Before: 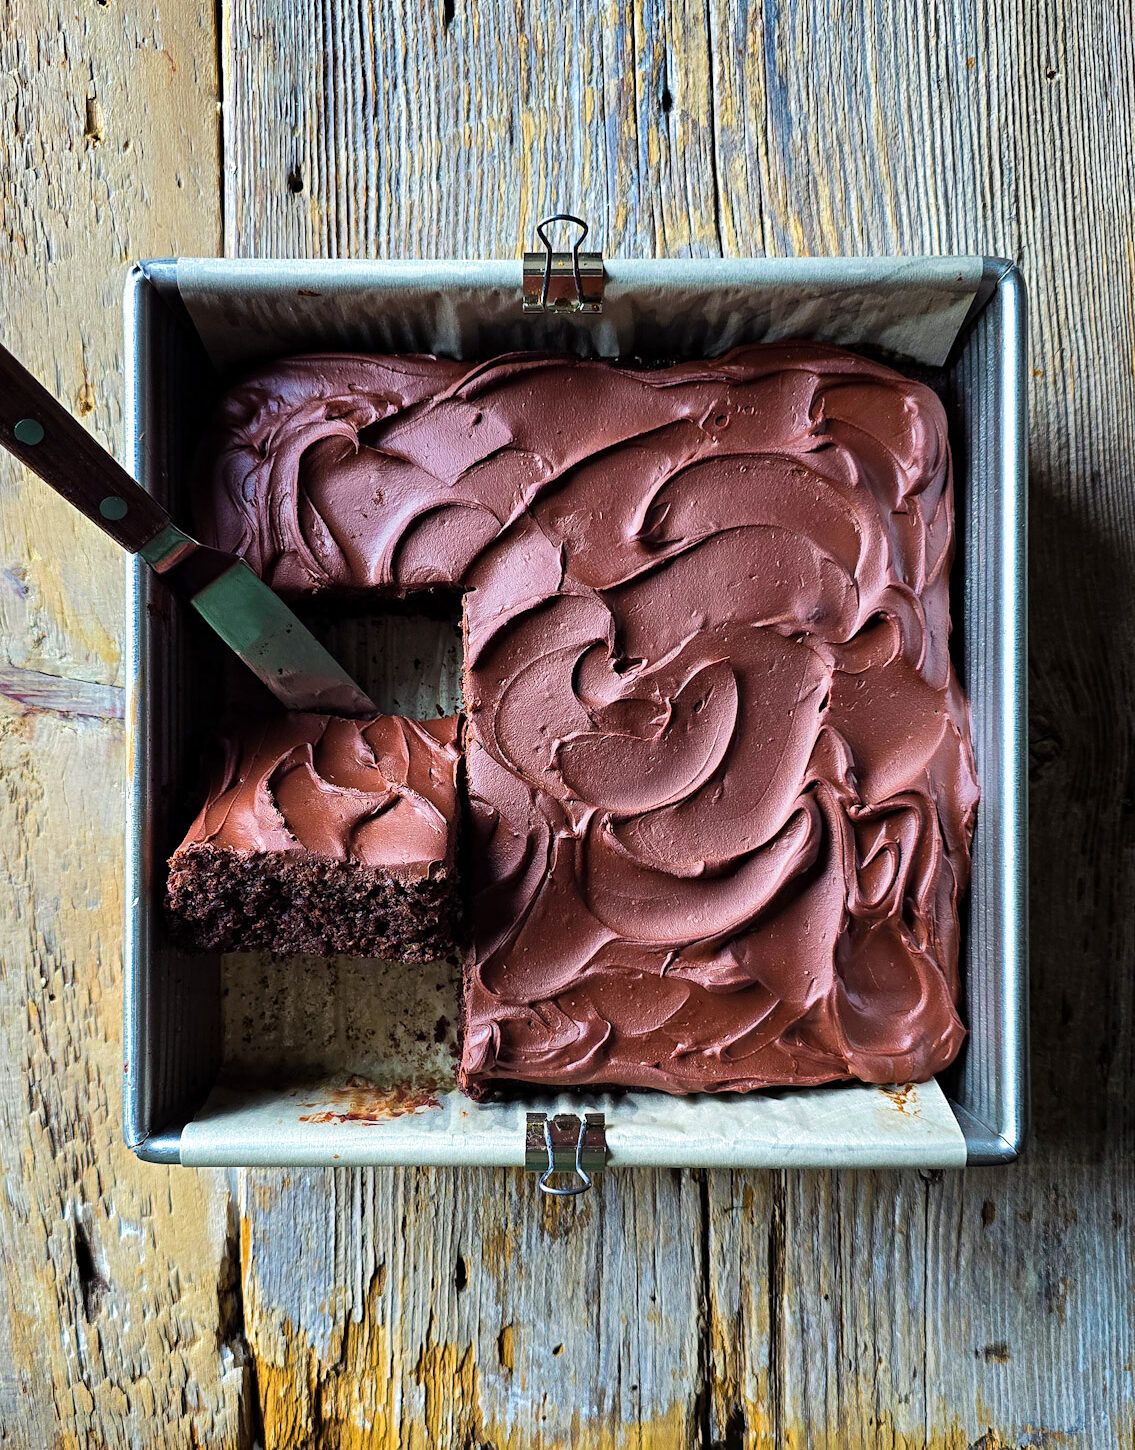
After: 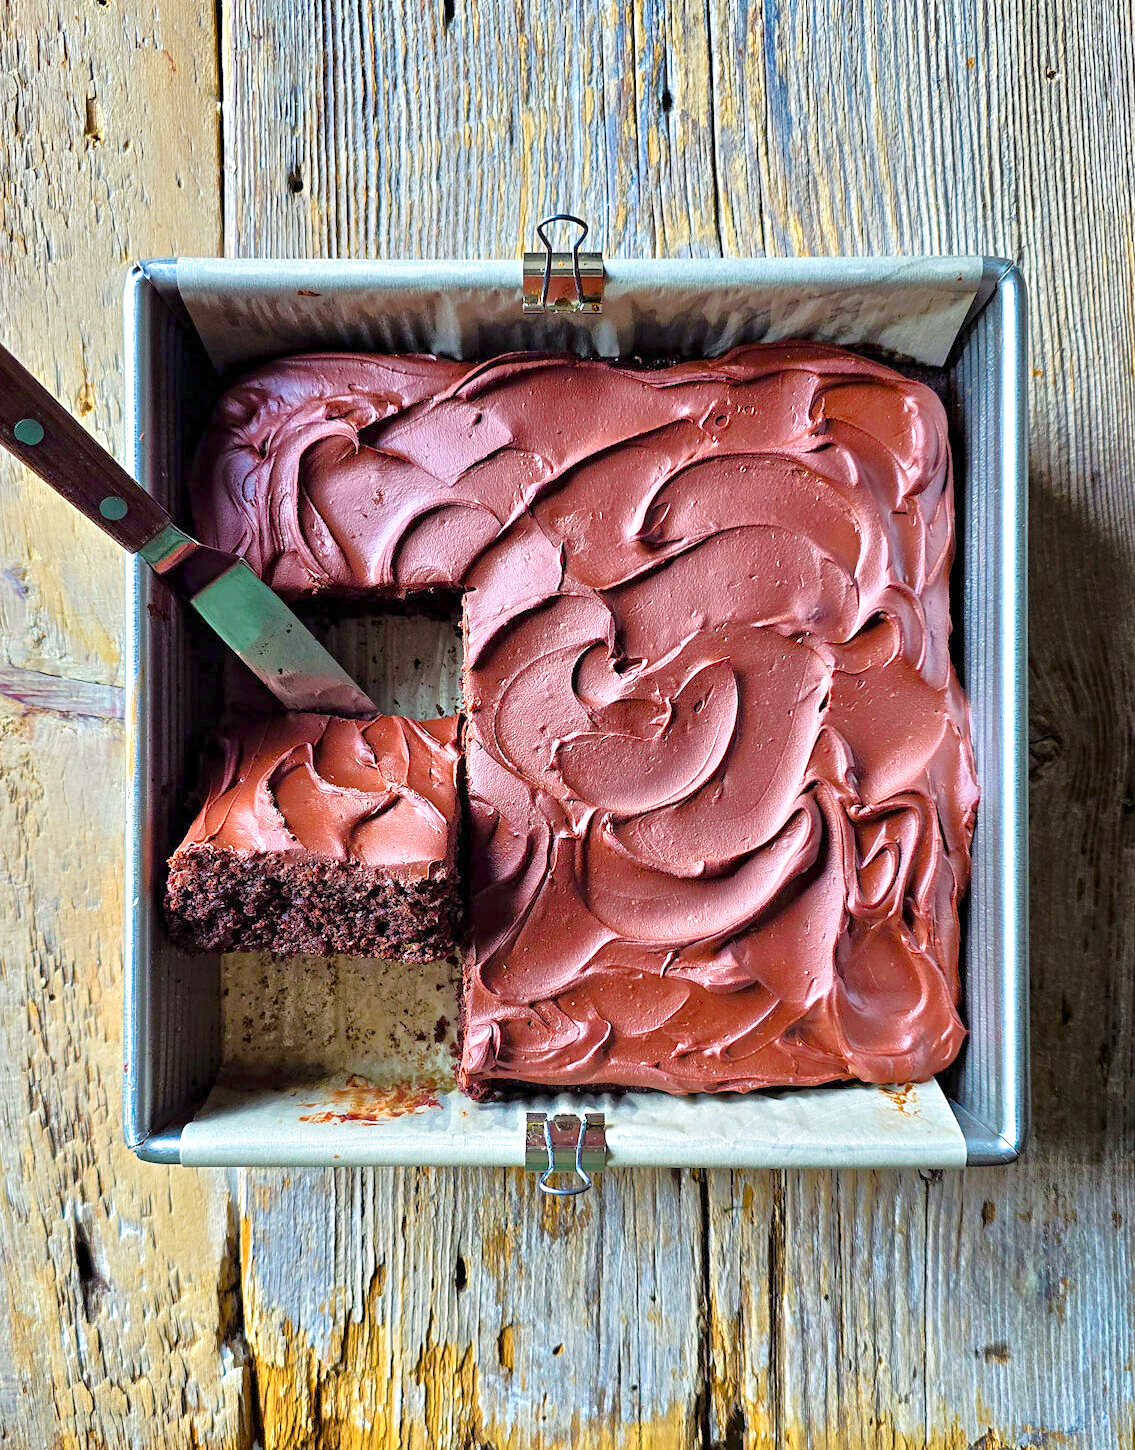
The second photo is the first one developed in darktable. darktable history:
color balance rgb: perceptual saturation grading › global saturation 20%, perceptual saturation grading › highlights -25%, perceptual saturation grading › shadows 25%
tone equalizer: -8 EV 2 EV, -7 EV 2 EV, -6 EV 2 EV, -5 EV 2 EV, -4 EV 2 EV, -3 EV 1.5 EV, -2 EV 1 EV, -1 EV 0.5 EV
